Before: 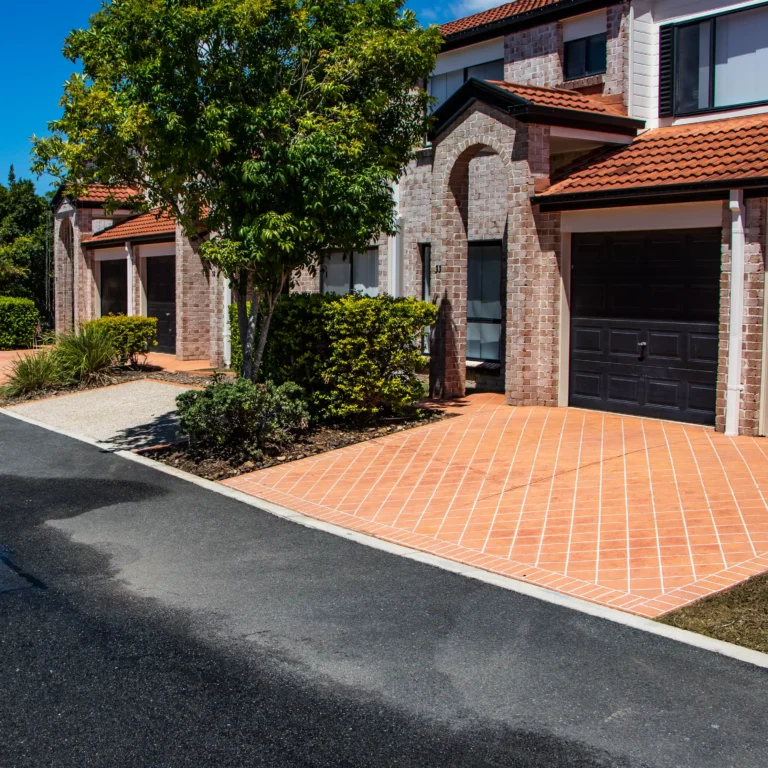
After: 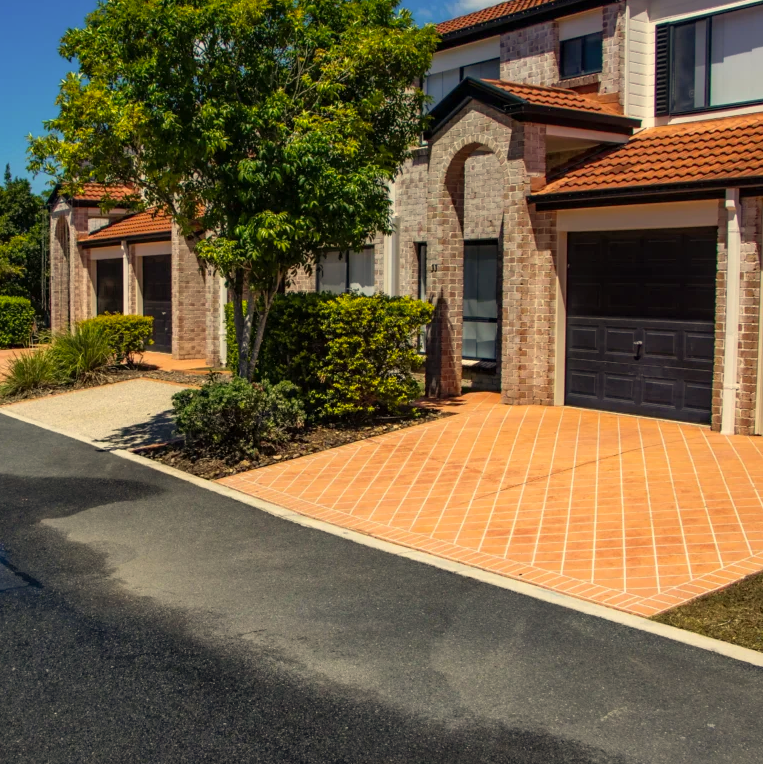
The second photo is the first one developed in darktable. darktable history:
shadows and highlights: shadows 43.06, highlights 6.94
color correction: highlights a* 2.72, highlights b* 22.8
crop and rotate: left 0.614%, top 0.179%, bottom 0.309%
